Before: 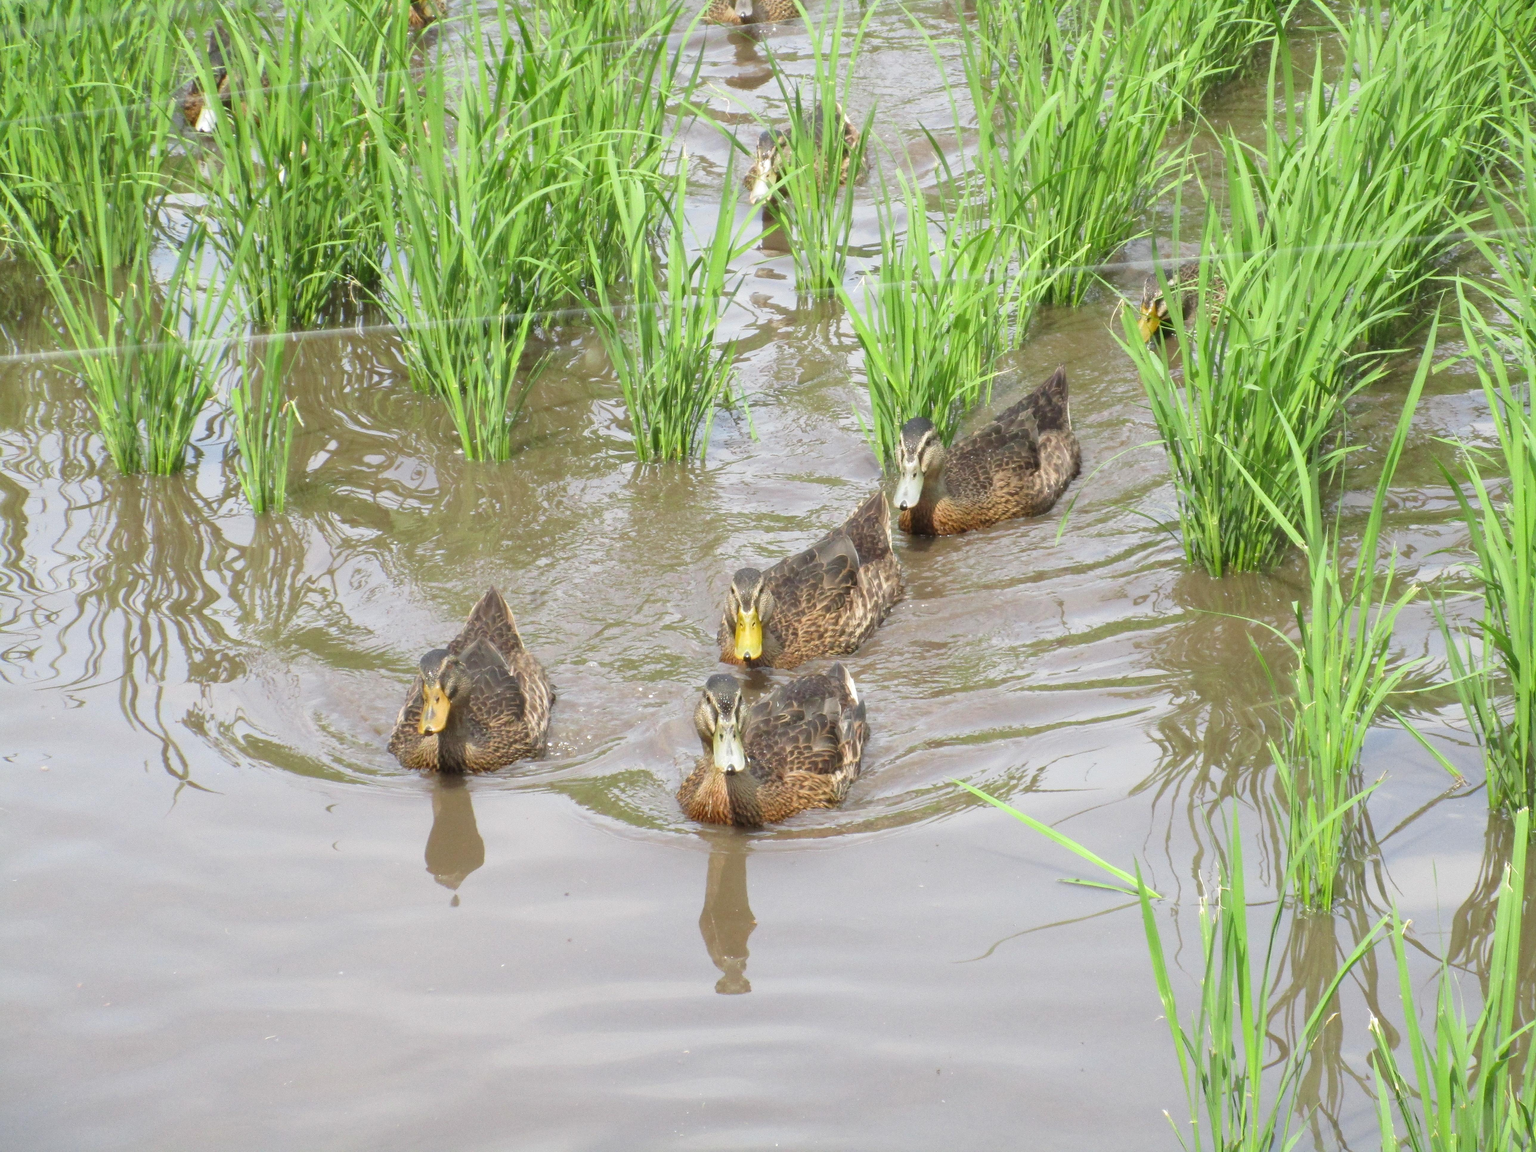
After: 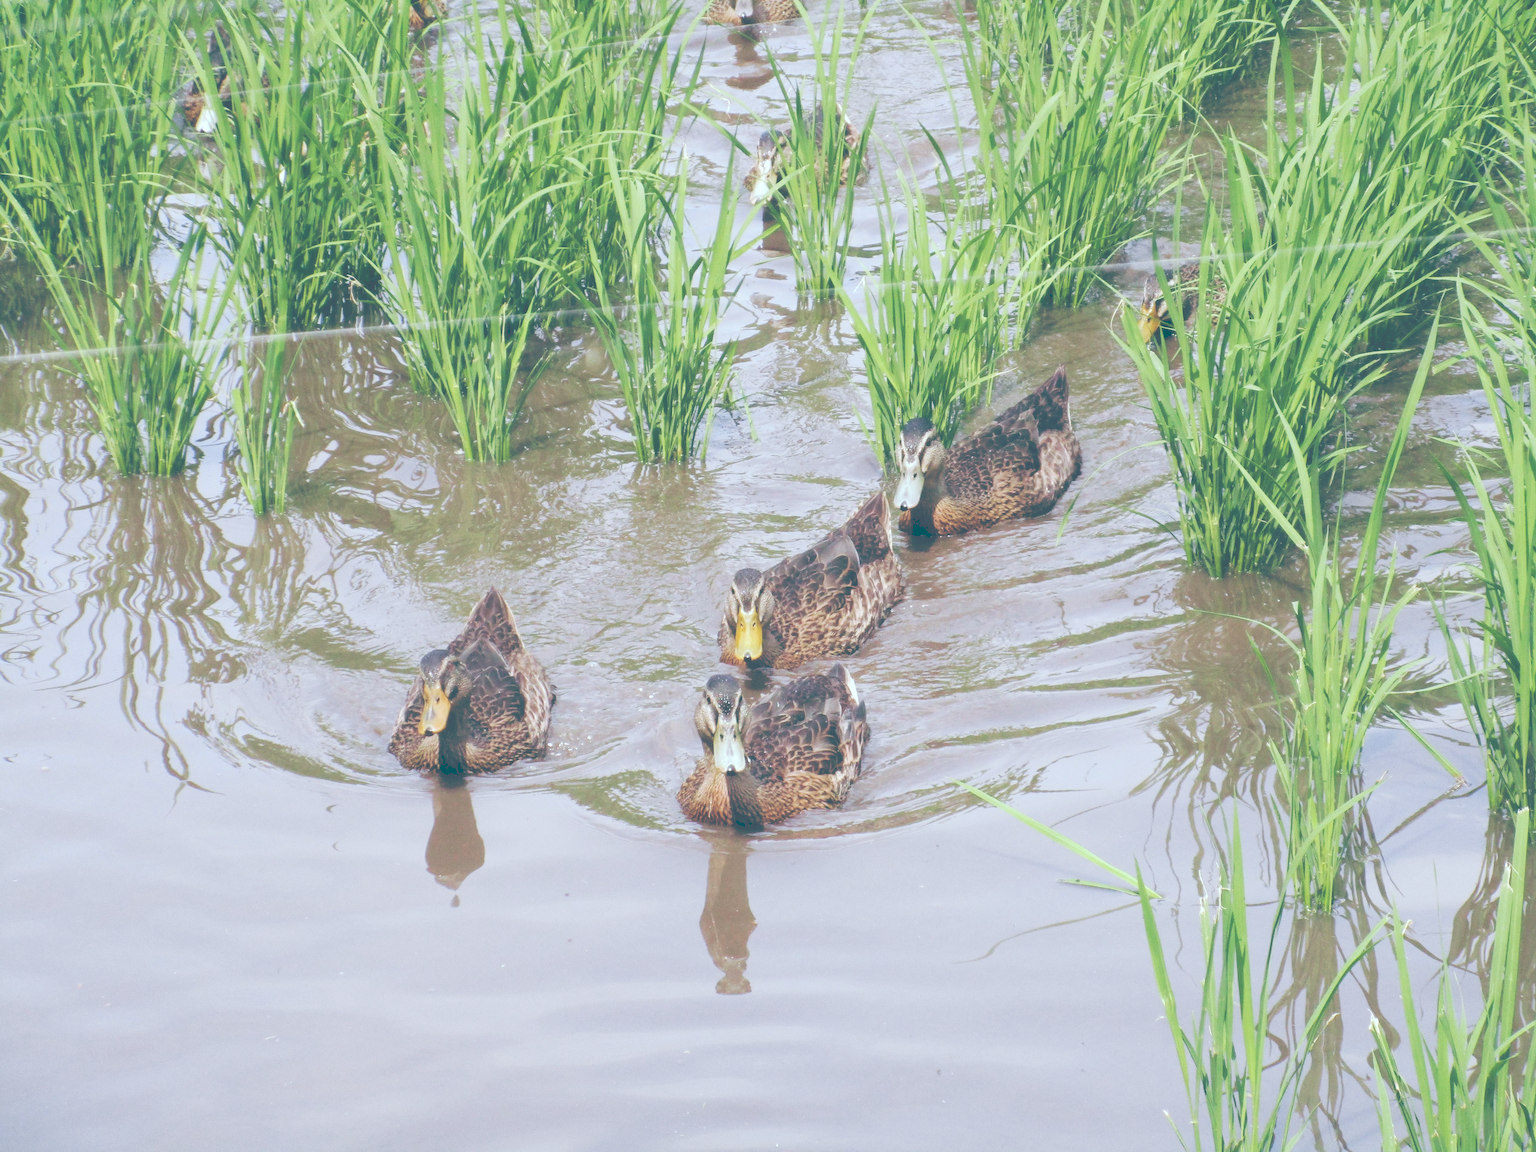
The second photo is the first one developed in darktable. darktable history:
tone curve: curves: ch0 [(0, 0) (0.003, 0.319) (0.011, 0.319) (0.025, 0.319) (0.044, 0.323) (0.069, 0.324) (0.1, 0.328) (0.136, 0.329) (0.177, 0.337) (0.224, 0.351) (0.277, 0.373) (0.335, 0.413) (0.399, 0.458) (0.468, 0.533) (0.543, 0.617) (0.623, 0.71) (0.709, 0.783) (0.801, 0.849) (0.898, 0.911) (1, 1)], preserve colors none
color look up table: target L [97.81, 83.56, 80.87, 76.84, 67.56, 63.32, 58.37, 51.36, 45.49, 23.32, 201.49, 89.4, 74.45, 74.7, 63.71, 62.06, 56.99, 40.57, 47.43, 37.3, 29.94, 29.92, 22.25, 13.78, 10.38, 91.9, 81.12, 74.64, 68.14, 63.23, 61.56, 62.66, 56.83, 44.03, 42.87, 44.64, 37.81, 39.27, 31.74, 33.65, 17.37, 14.37, 12.29, 99.09, 77.55, 66.65, 60.51, 42.81, 32.42], target a [-28.03, -44.25, -66.28, -12.15, -44.54, -12.22, -39.95, -24.56, -41.76, -60.4, 0, 8.37, 4.678, 23.92, 48.26, 13.99, 57.12, 64.36, 25.9, 2.087, 21.58, -2.724, 28.58, -37.02, -26.54, 13.05, 6.149, 31.24, 52.35, -0.275, 9.967, 56.37, 32.7, 27.27, 10.42, 21.99, 54.86, 56.13, 1.693, 31.77, -45.51, -35.67, -26.26, -13.85, -27.31, -10.69, -20.55, -28.6, -7.738], target b [76.29, -2.477, 57.48, -11.99, 21.04, 15.16, 37.08, 30.25, 7.692, -14.5, -0.001, 6.166, 56.19, 41.5, 1.358, 17.28, 40.87, 5.923, 23.4, -3.027, -5.698, -1.87, -11.74, -27.38, -32.99, -15.62, -34.98, -46.97, -40.69, -10.71, -34.11, -66.59, -75.92, -13.42, -66.52, -37.94, -20.58, -61.65, -18.31, -83.05, -26.35, -35.87, -47.04, -4.417, -27.33, -53.31, -29.05, -15.74, -39.13], num patches 49
